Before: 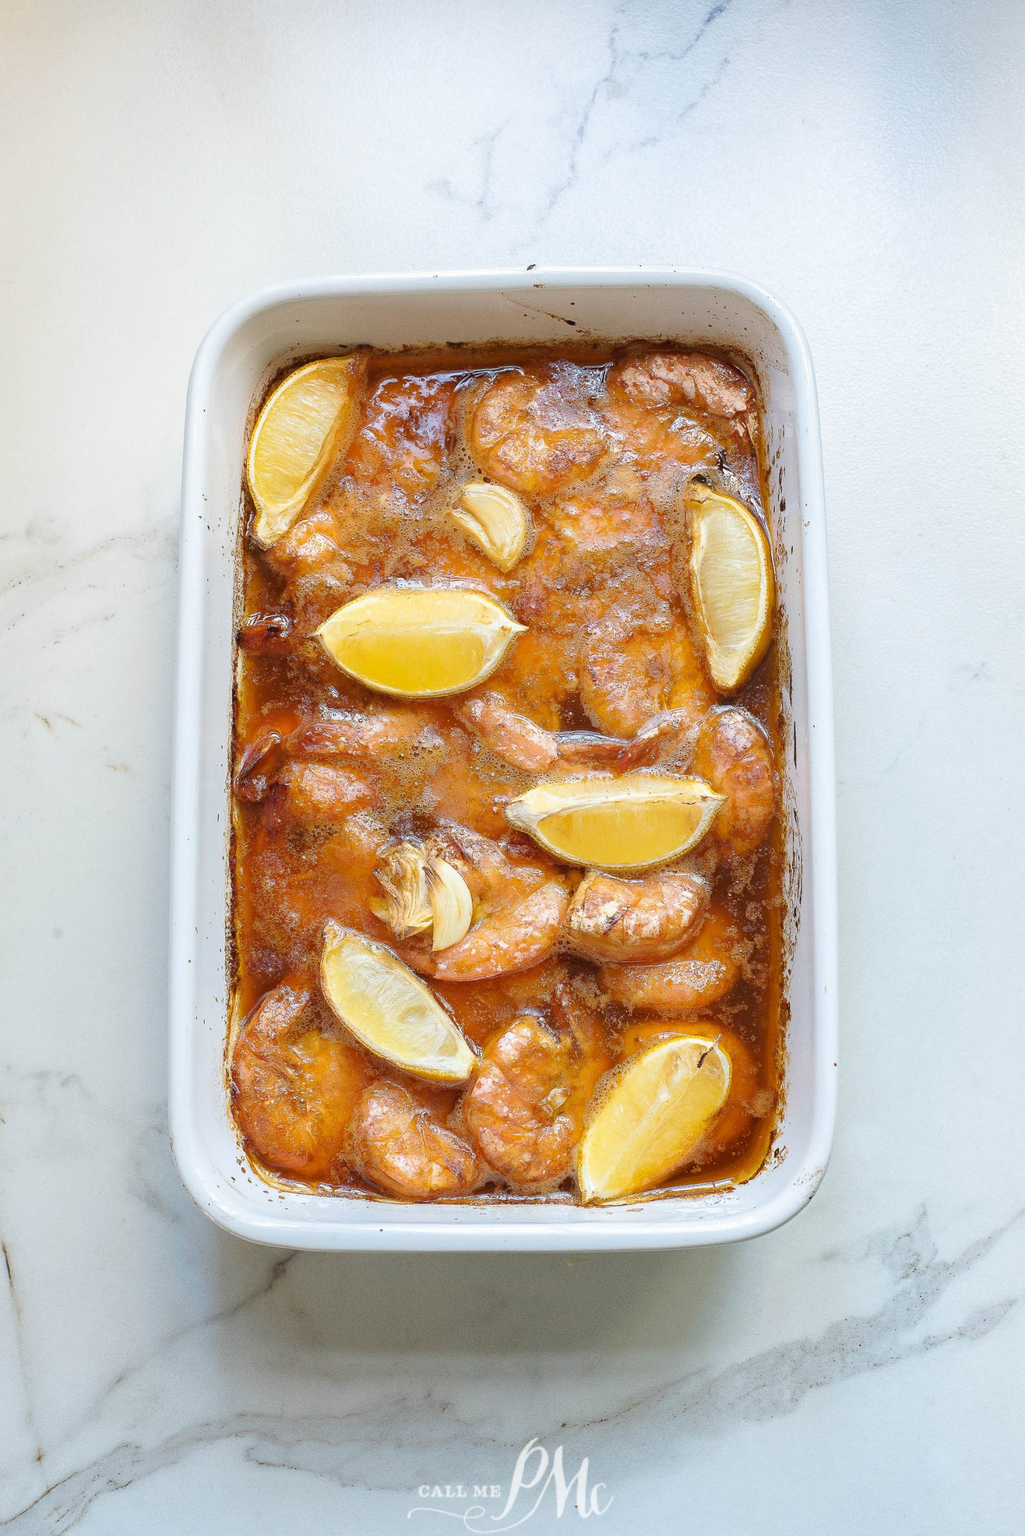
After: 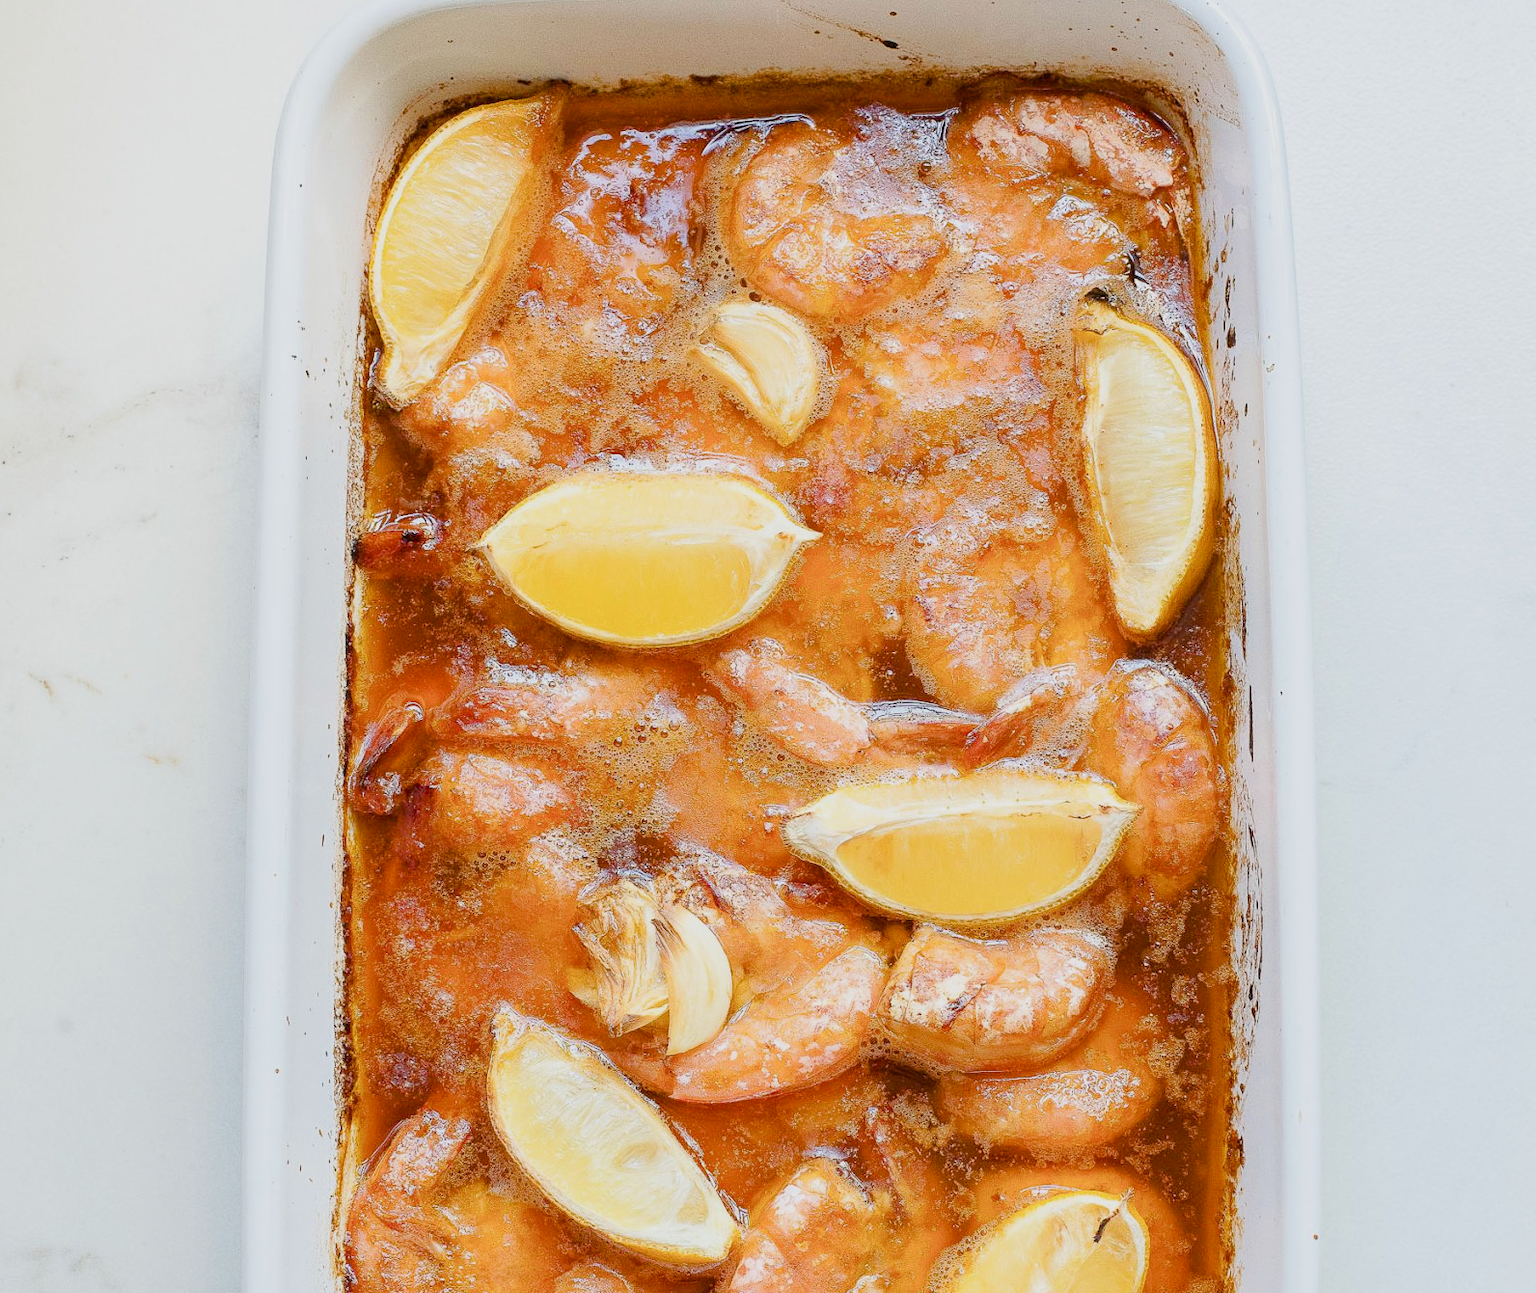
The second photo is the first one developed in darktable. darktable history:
crop: left 1.744%, top 19.225%, right 5.069%, bottom 28.357%
color balance rgb: perceptual saturation grading › global saturation 20%, perceptual saturation grading › highlights -25%, perceptual saturation grading › shadows 25%
filmic rgb: black relative exposure -7.65 EV, white relative exposure 4.56 EV, hardness 3.61
exposure: exposure 0.574 EV, compensate highlight preservation false
